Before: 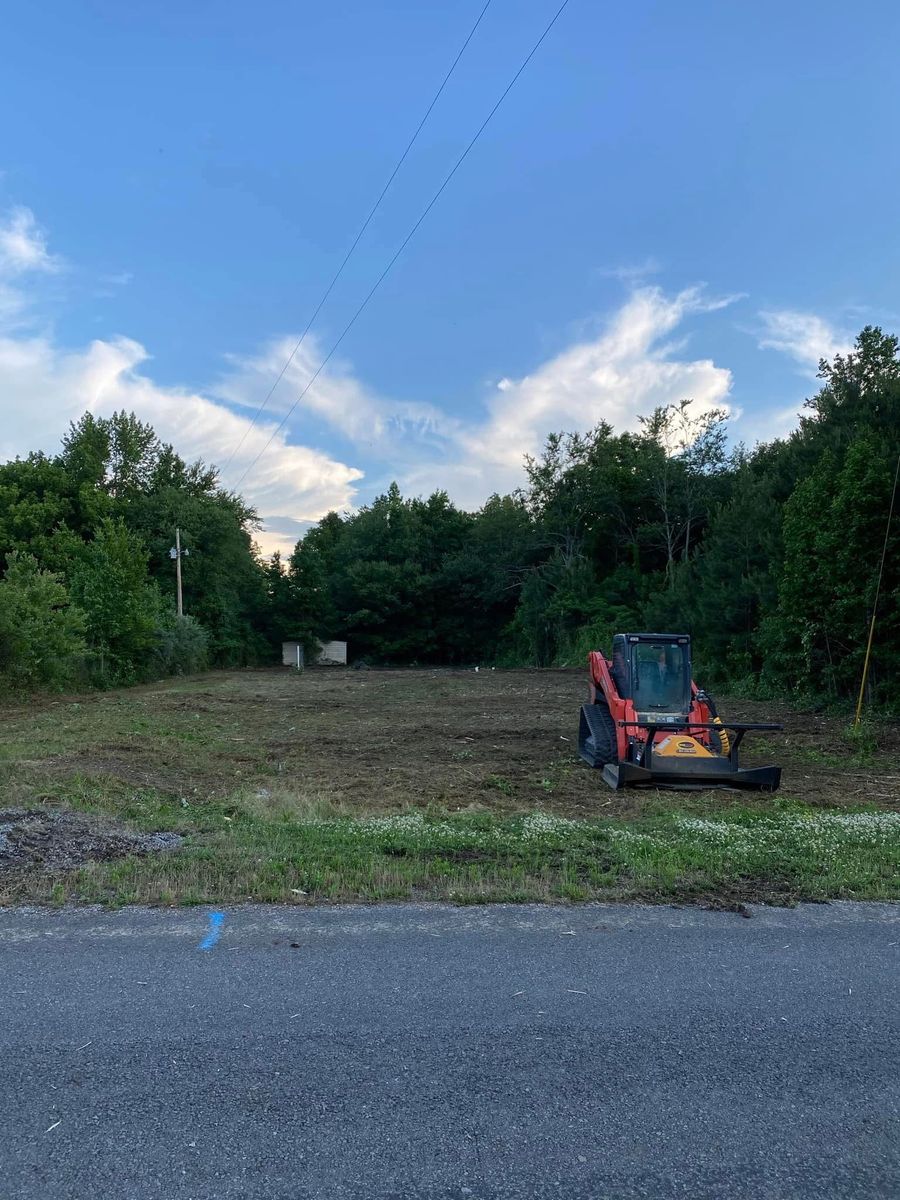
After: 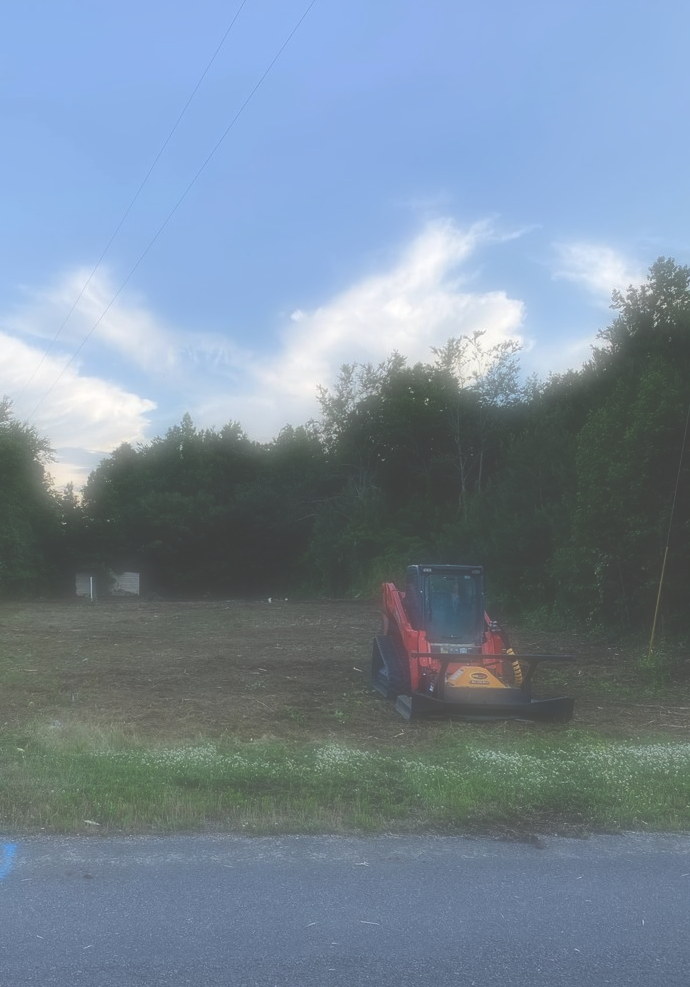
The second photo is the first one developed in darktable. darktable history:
soften: on, module defaults
exposure: black level correction -0.041, exposure 0.064 EV, compensate highlight preservation false
crop: left 23.095%, top 5.827%, bottom 11.854%
